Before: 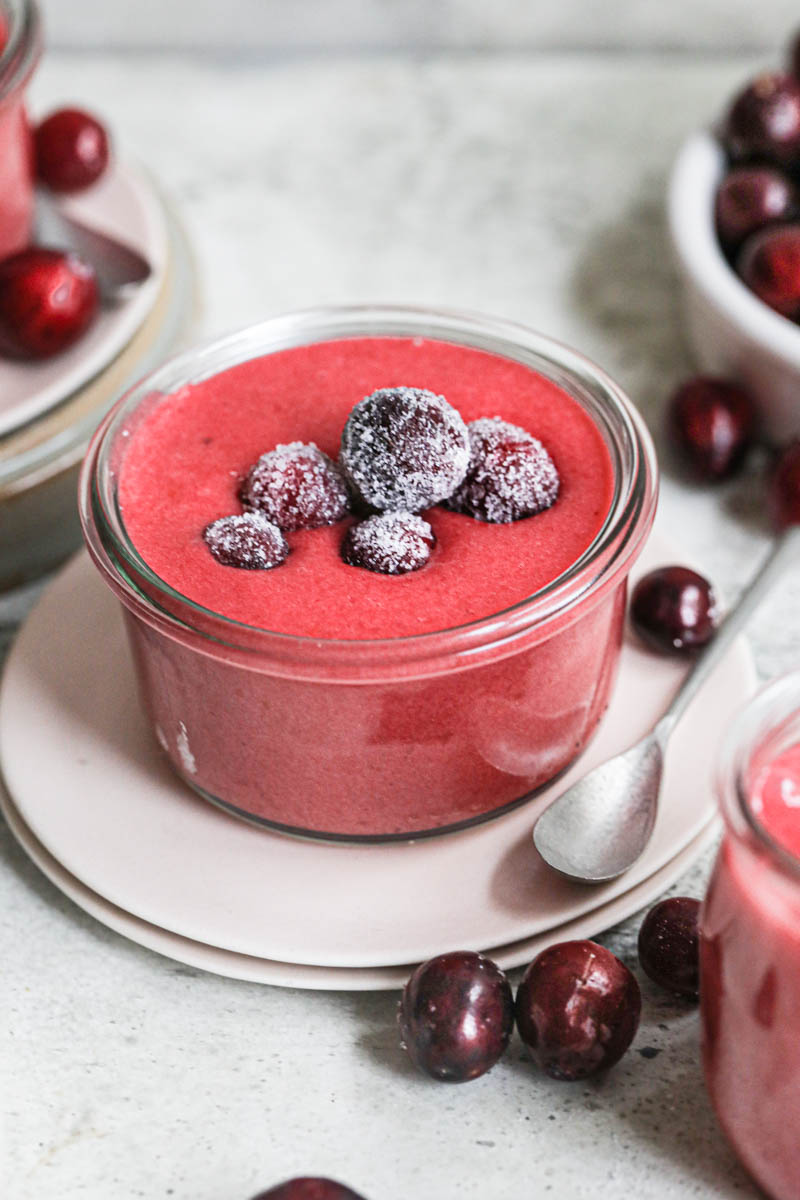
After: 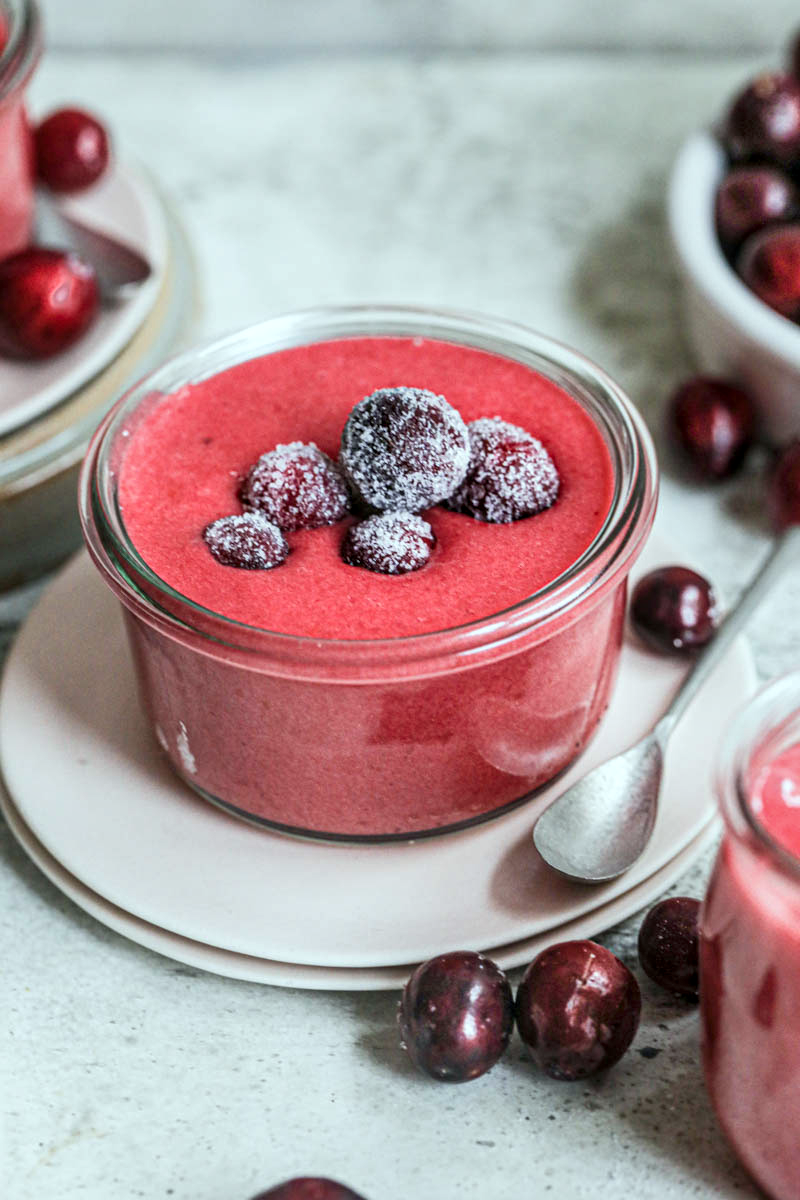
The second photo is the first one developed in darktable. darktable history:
local contrast: detail 130%
color calibration: output R [0.994, 0.059, -0.119, 0], output G [-0.036, 1.09, -0.119, 0], output B [0.078, -0.108, 0.961, 0], gray › normalize channels true, illuminant as shot in camera, x 0.359, y 0.363, temperature 4551.71 K, gamut compression 0.007
